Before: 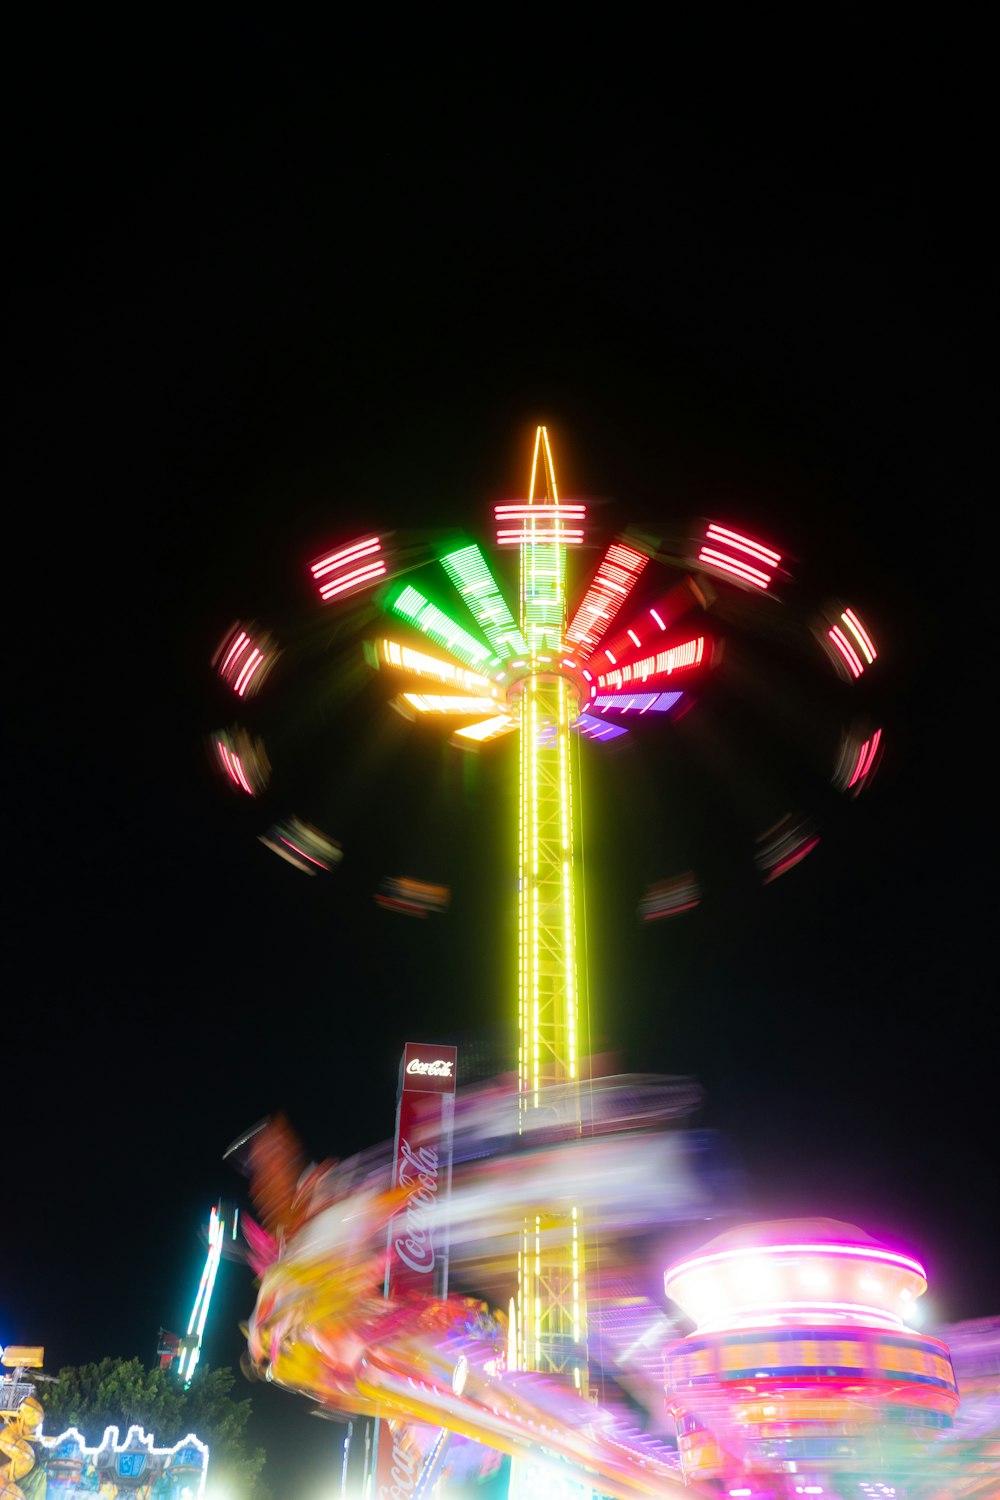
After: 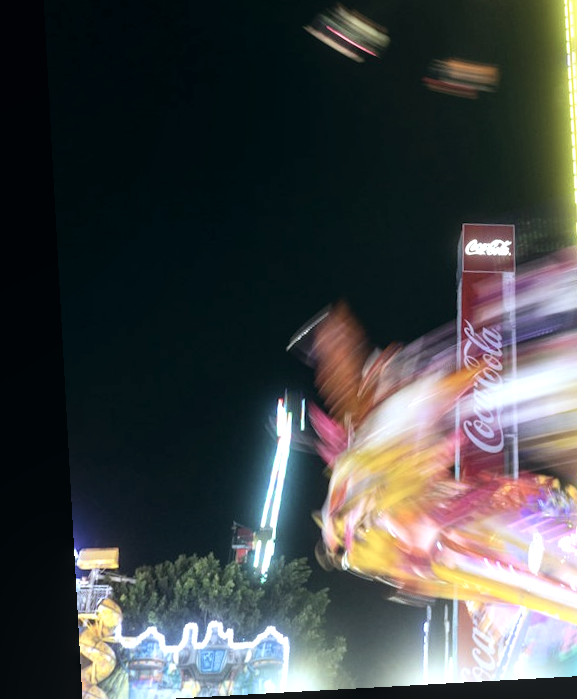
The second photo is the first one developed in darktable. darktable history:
local contrast: on, module defaults
exposure: exposure 0.657 EV, compensate highlight preservation false
contrast brightness saturation: contrast 0.1, saturation -0.36
color balance: lift [1, 0.998, 1.001, 1.002], gamma [1, 1.02, 1, 0.98], gain [1, 1.02, 1.003, 0.98]
white balance: red 0.924, blue 1.095
crop and rotate: top 54.778%, right 46.61%, bottom 0.159%
rotate and perspective: rotation -3.18°, automatic cropping off
